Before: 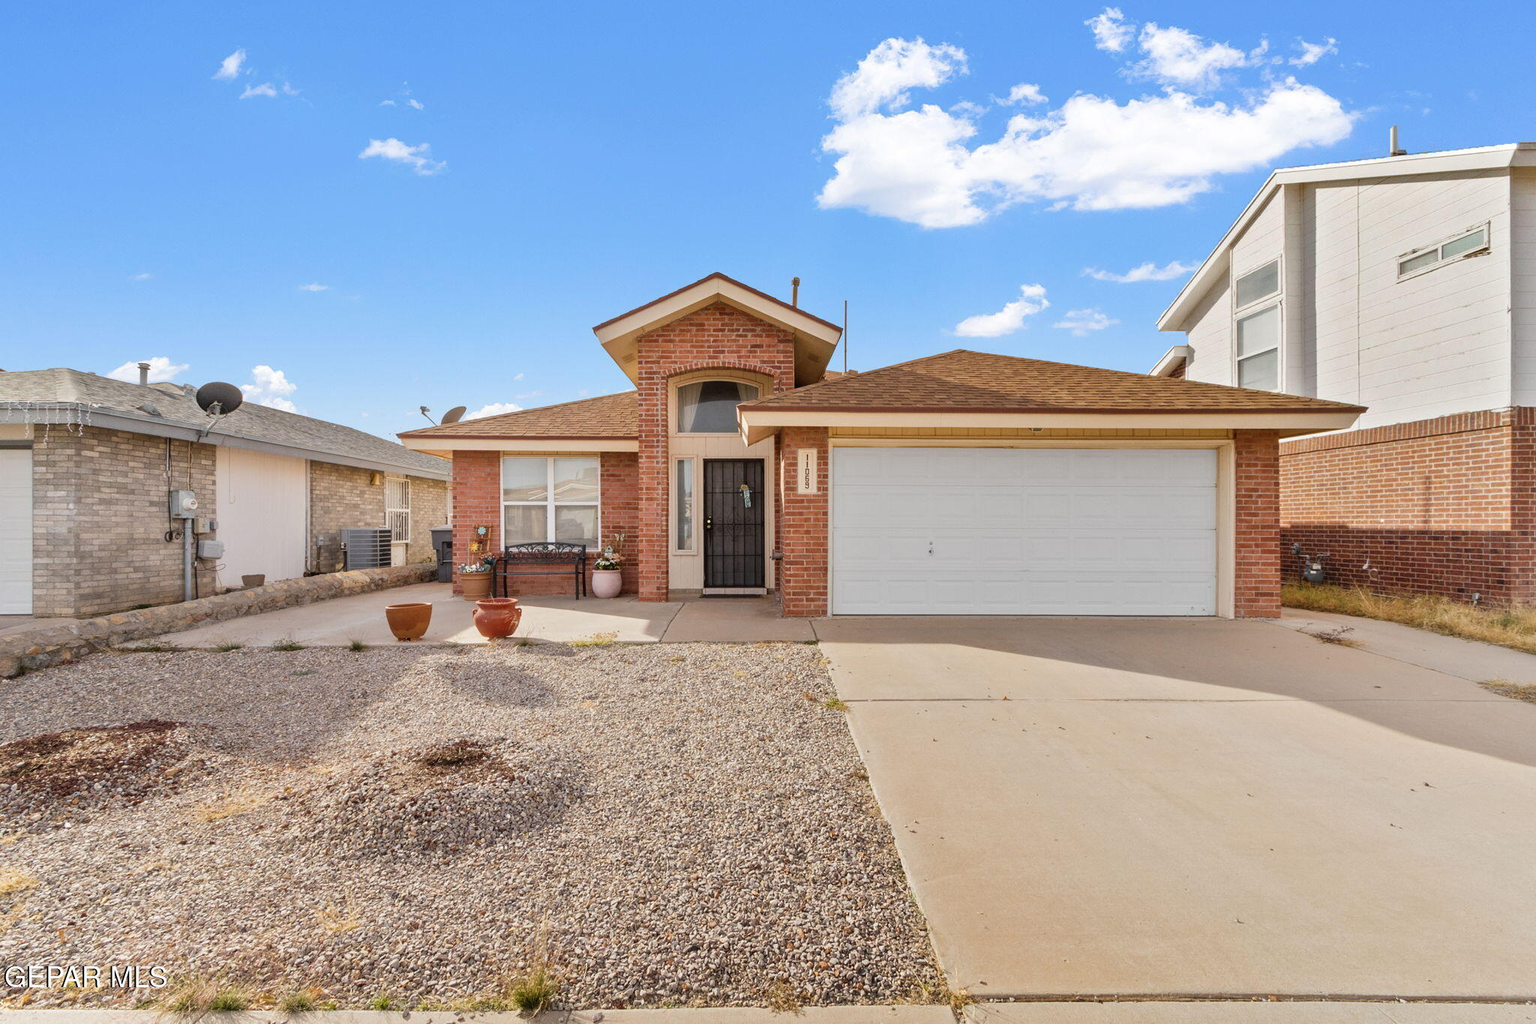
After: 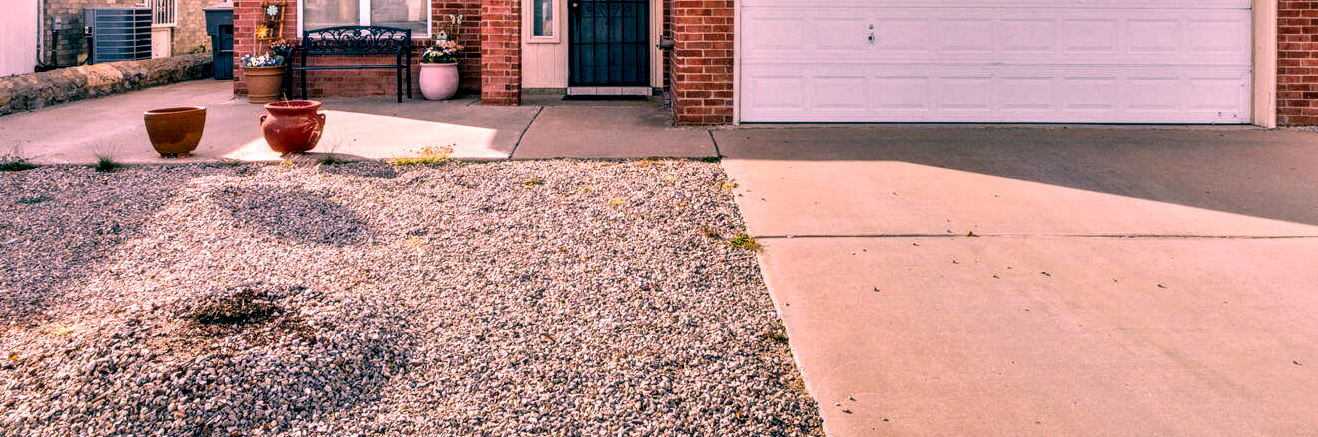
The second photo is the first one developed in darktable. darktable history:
local contrast: detail 203%
color correction: highlights a* 17.03, highlights b* 0.205, shadows a* -15.38, shadows b* -14.56, saturation 1.5
crop: left 18.091%, top 51.13%, right 17.525%, bottom 16.85%
